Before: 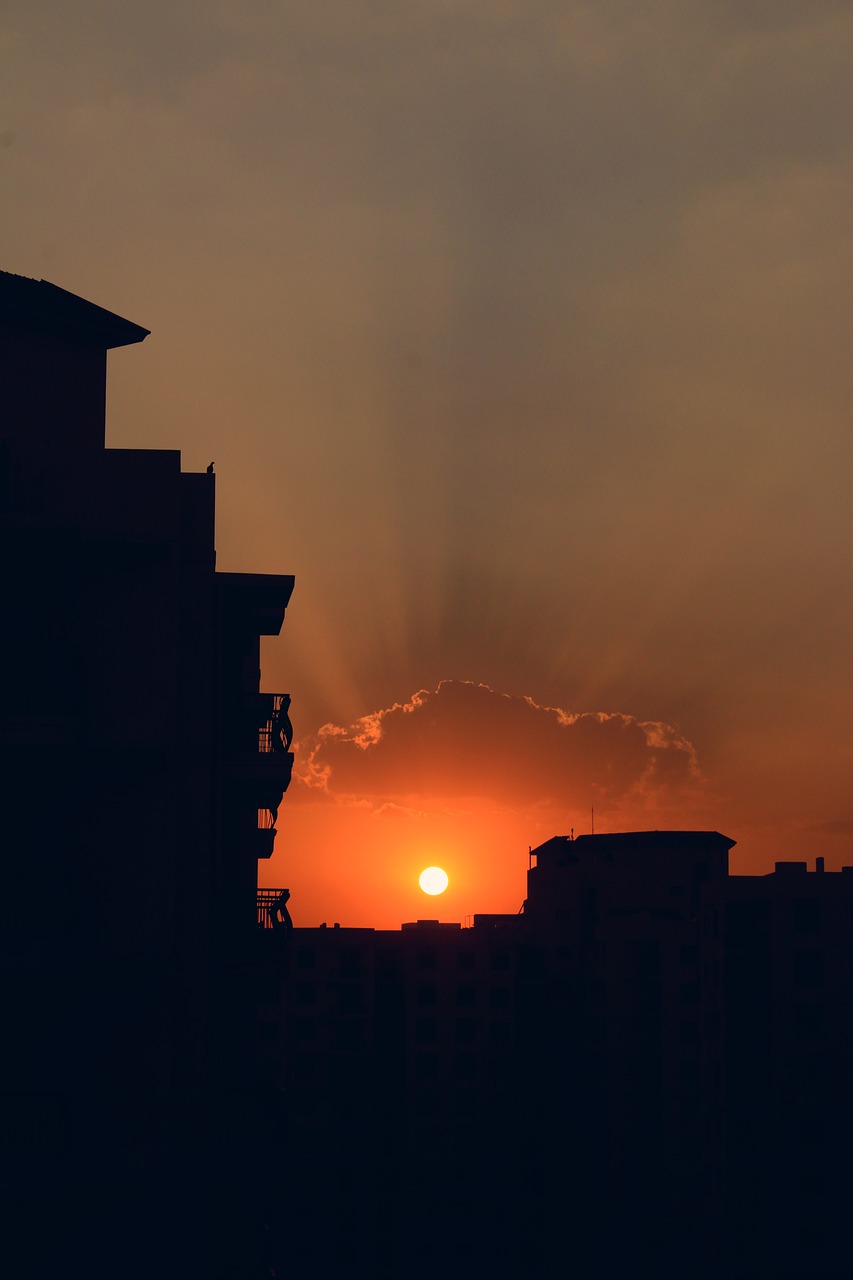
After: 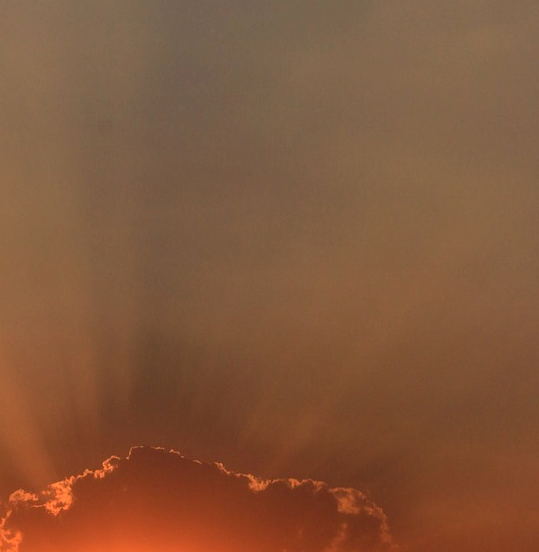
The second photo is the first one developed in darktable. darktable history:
local contrast: on, module defaults
crop: left 36.23%, top 18.336%, right 0.539%, bottom 38.461%
exposure: black level correction 0.001, exposure 0.137 EV, compensate highlight preservation false
